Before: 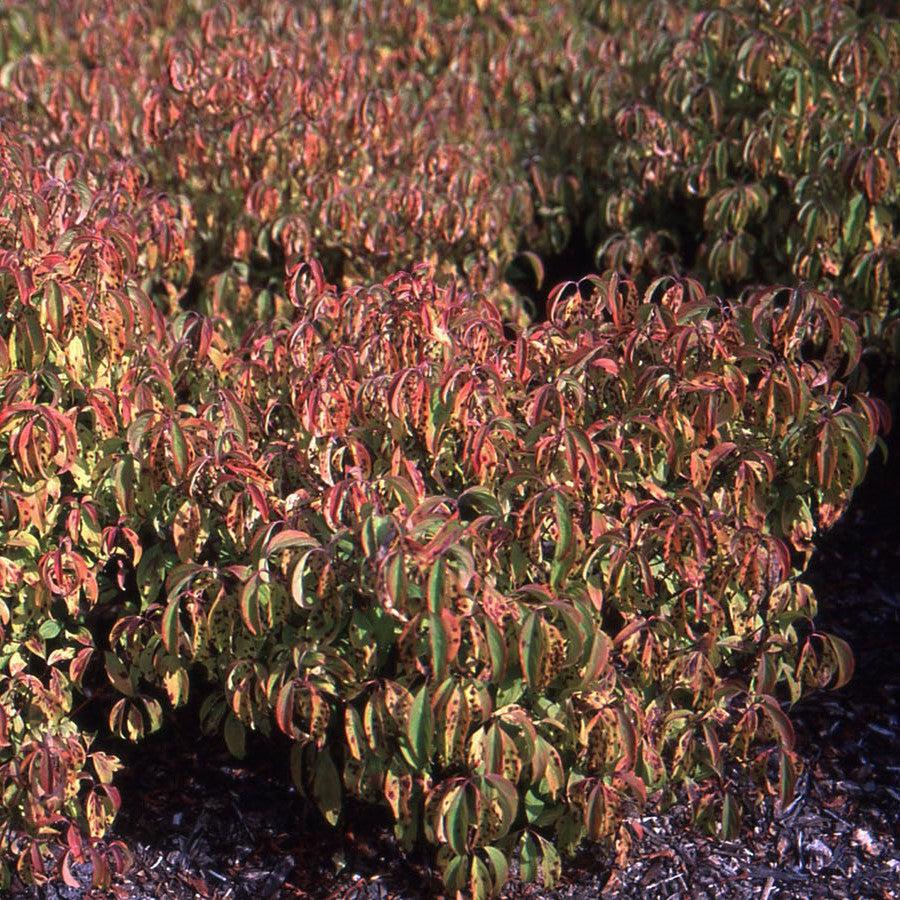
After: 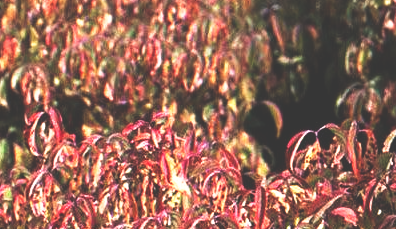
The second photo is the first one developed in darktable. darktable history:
crop: left 29.086%, top 16.824%, right 26.813%, bottom 57.637%
exposure: exposure 0.298 EV, compensate highlight preservation false
base curve: curves: ch0 [(0, 0.036) (0.007, 0.037) (0.604, 0.887) (1, 1)], preserve colors none
